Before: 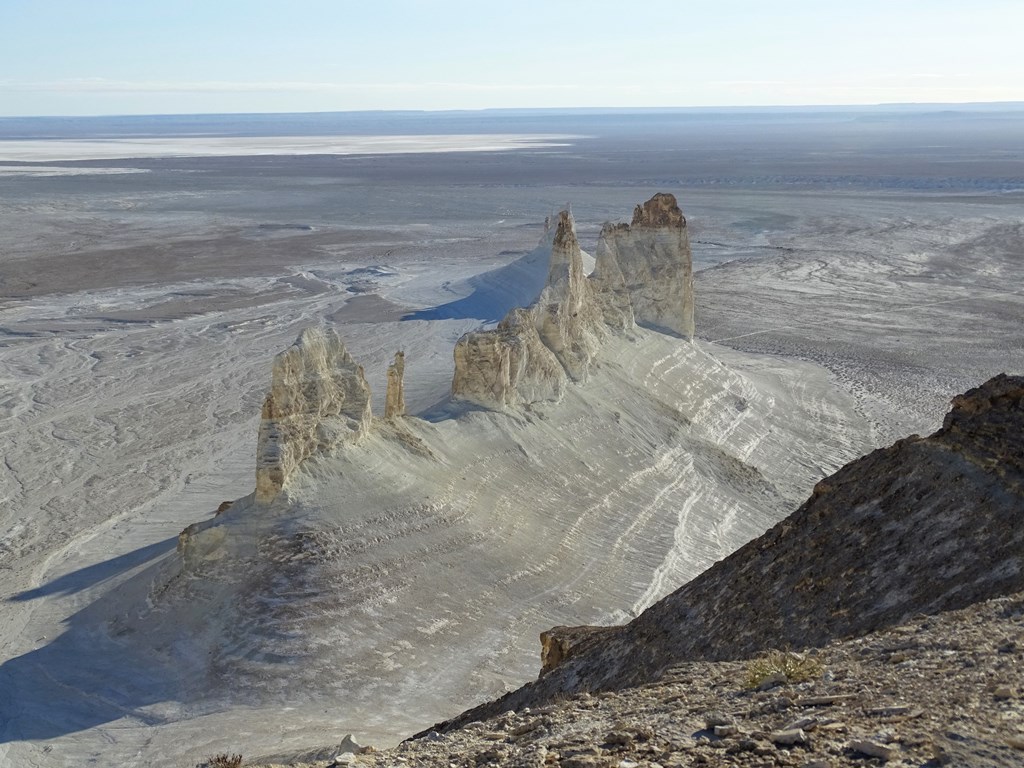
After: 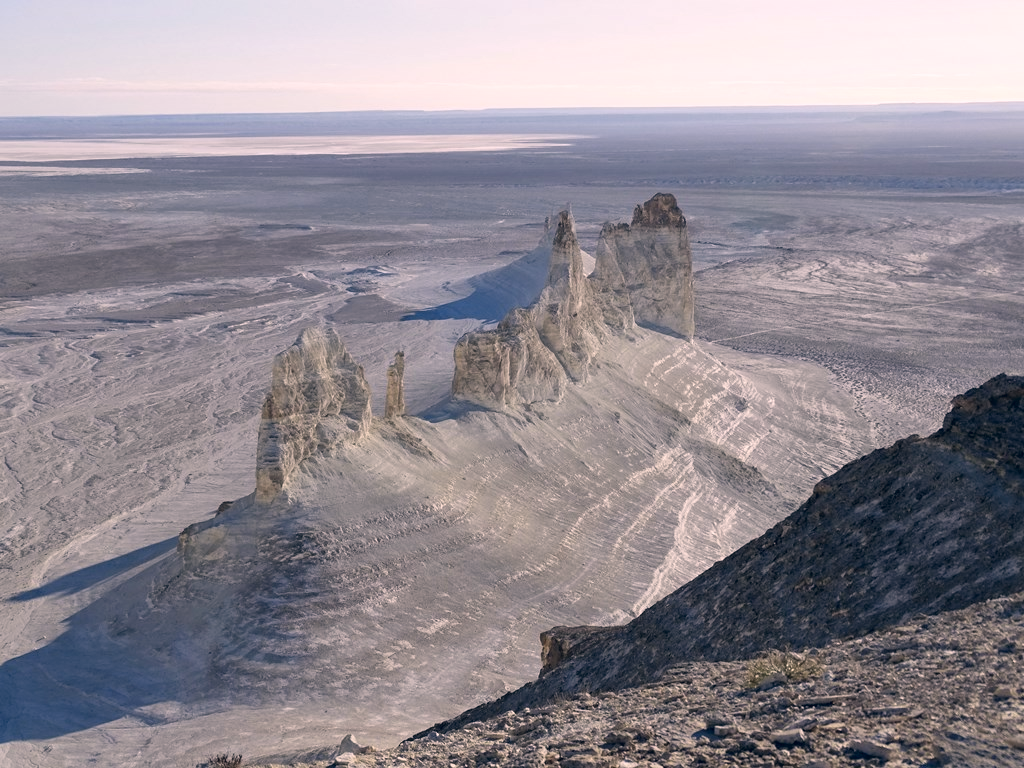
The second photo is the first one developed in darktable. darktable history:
local contrast: mode bilateral grid, contrast 19, coarseness 50, detail 119%, midtone range 0.2
color correction: highlights a* 14.35, highlights b* 6.15, shadows a* -5.65, shadows b* -15.75, saturation 0.847
